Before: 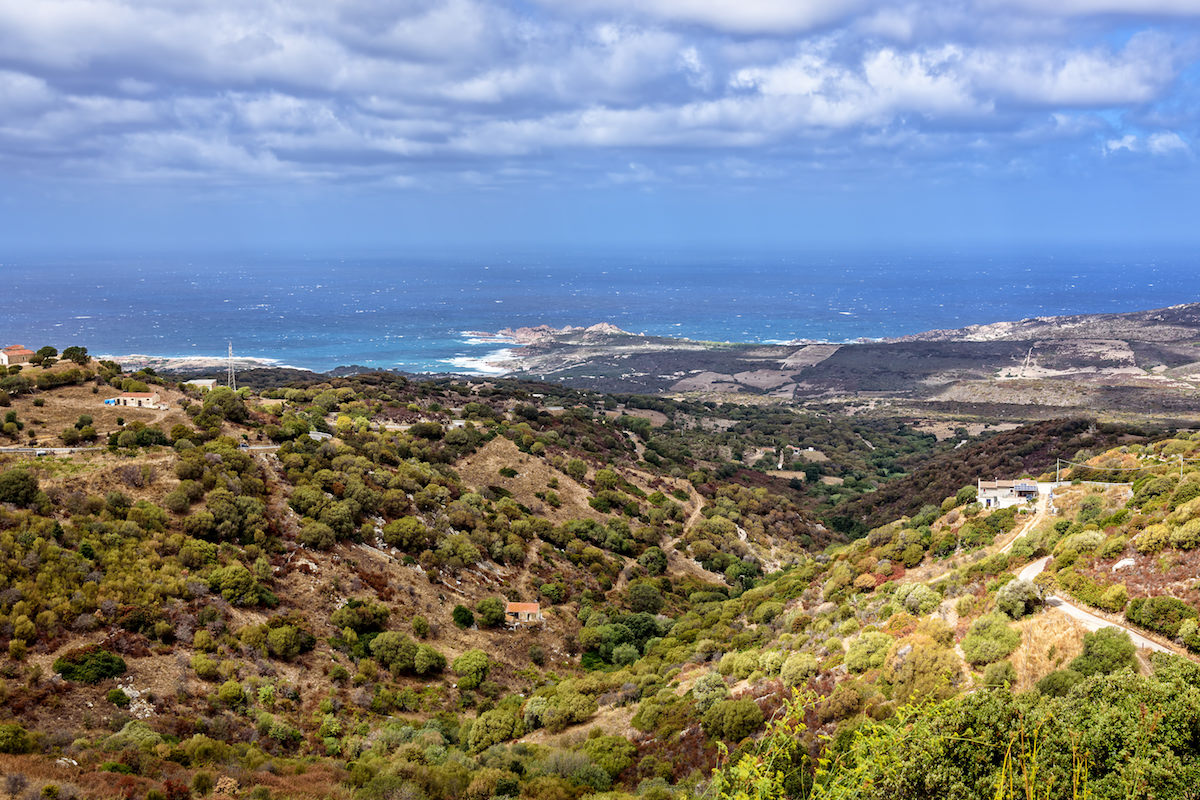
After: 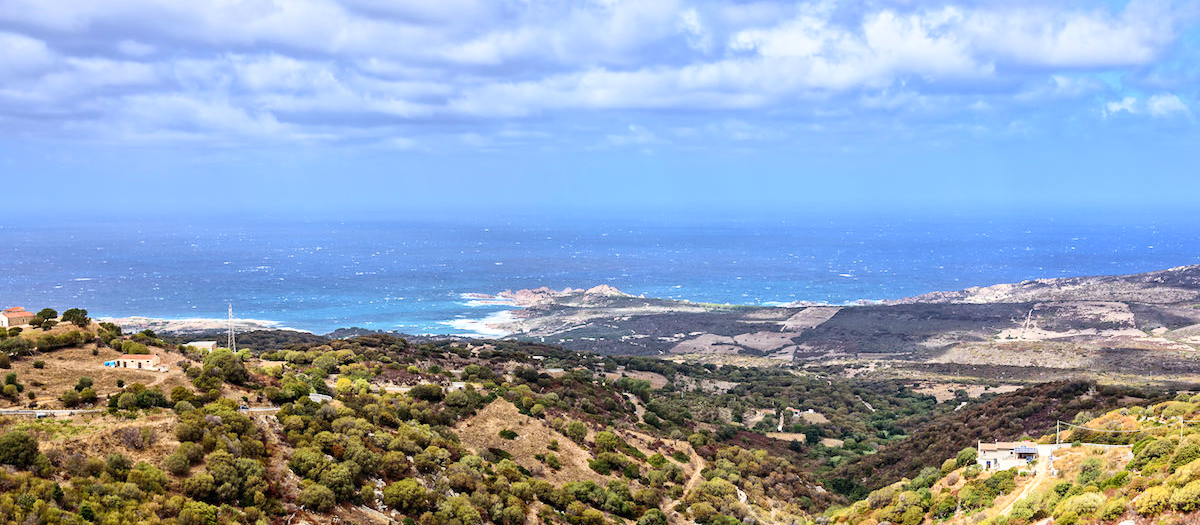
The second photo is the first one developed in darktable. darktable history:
contrast brightness saturation: contrast 0.2, brightness 0.15, saturation 0.14
crop and rotate: top 4.848%, bottom 29.503%
